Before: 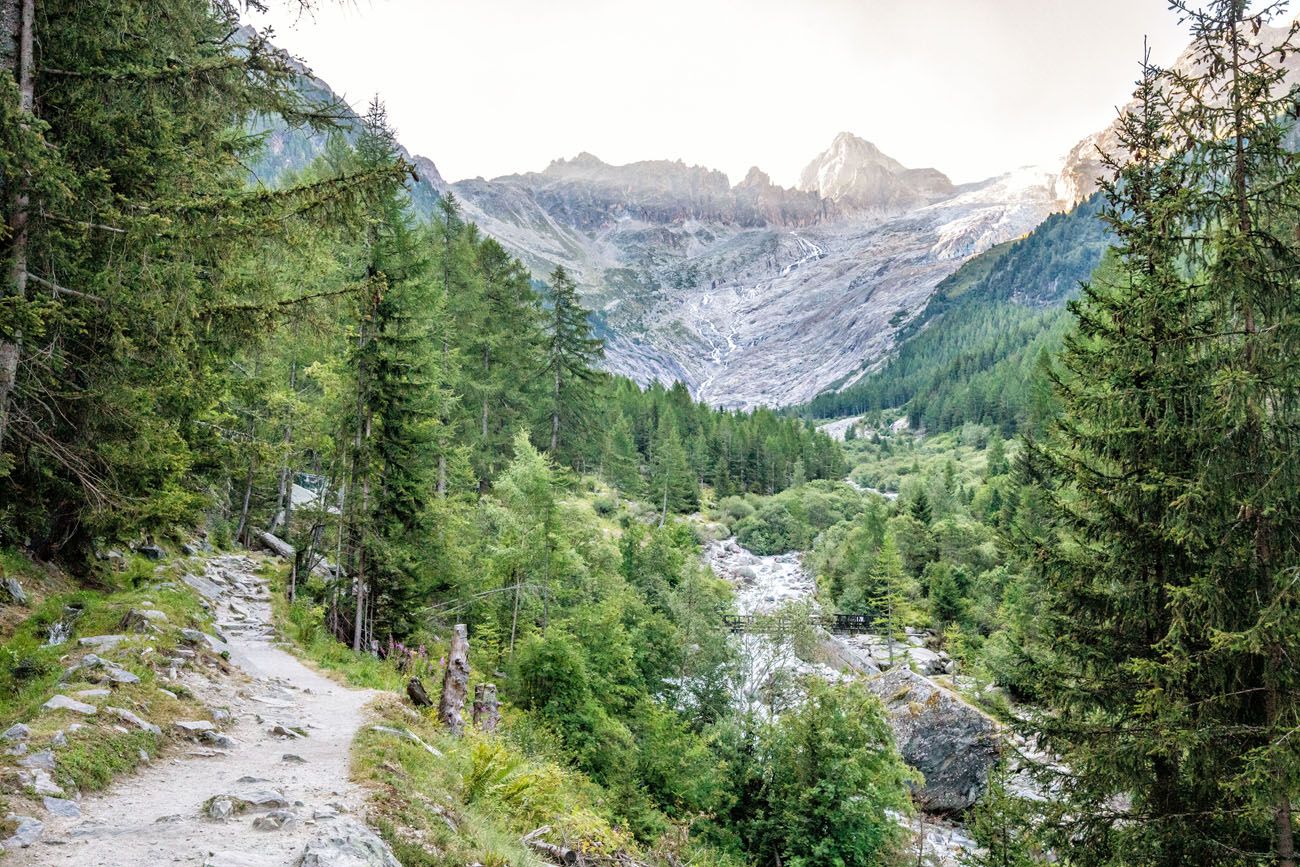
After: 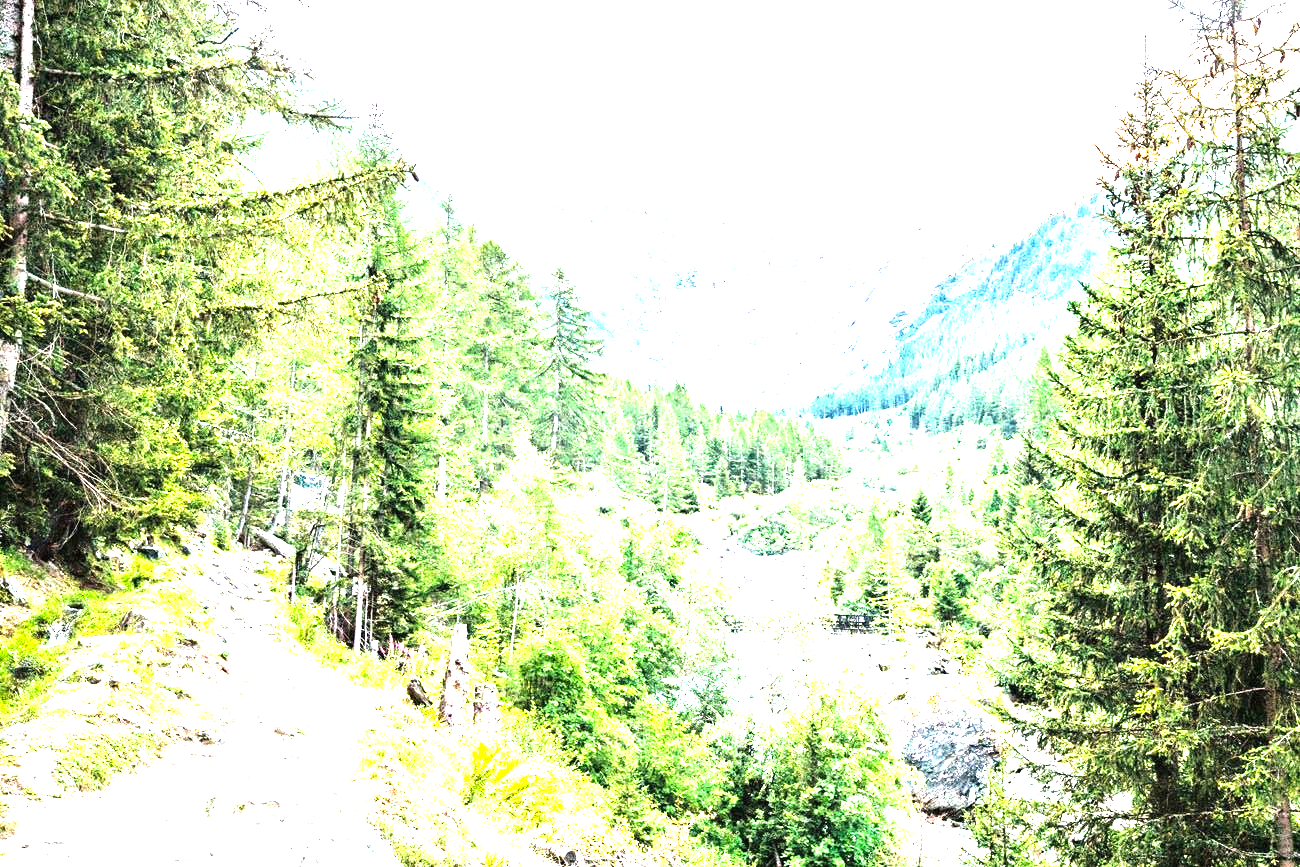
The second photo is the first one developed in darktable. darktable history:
exposure: black level correction 0, exposure 2.305 EV, compensate highlight preservation false
color balance rgb: highlights gain › chroma 0.184%, highlights gain › hue 332.07°, perceptual saturation grading › global saturation 8.961%, perceptual brilliance grading › global brilliance 15.398%, perceptual brilliance grading › shadows -34.982%
